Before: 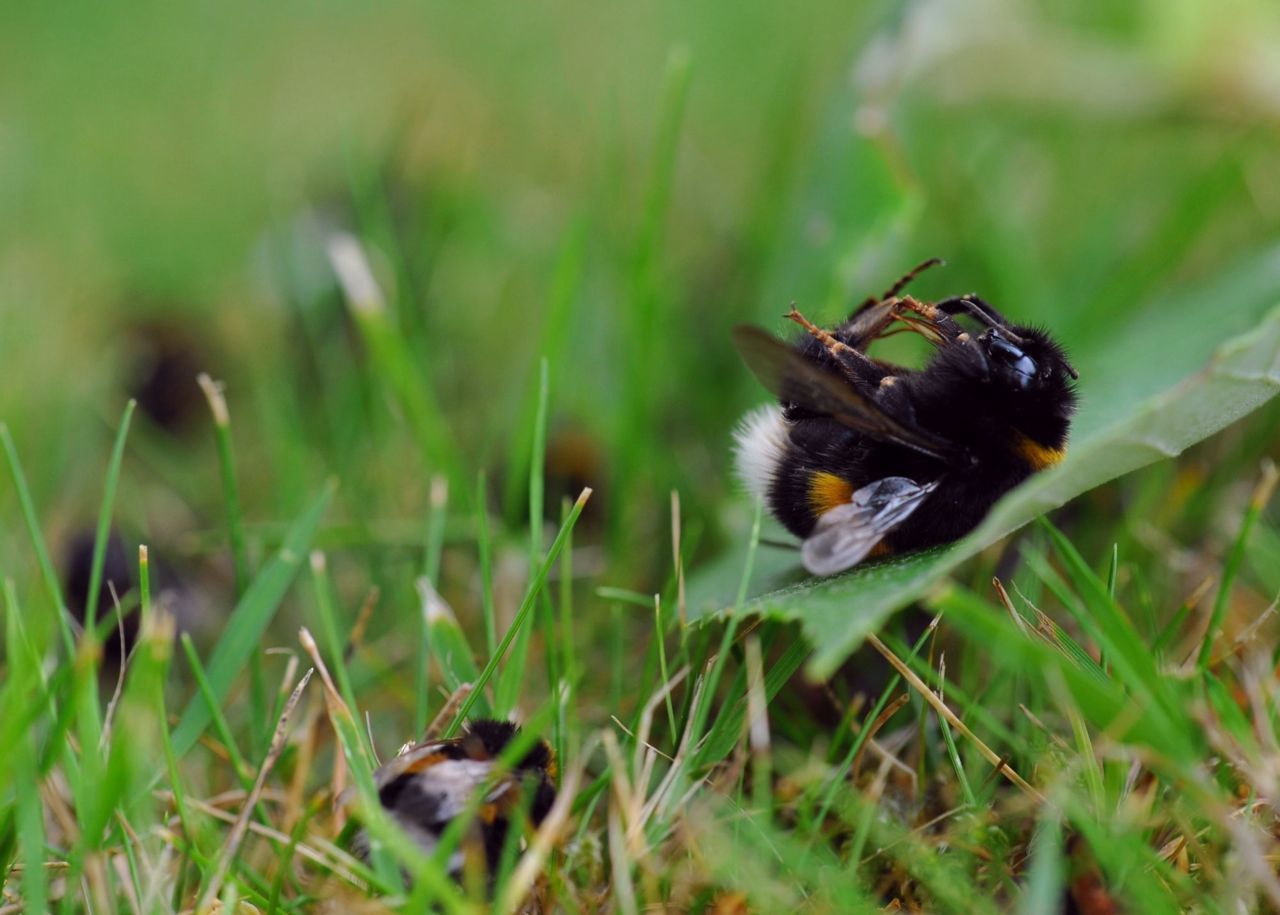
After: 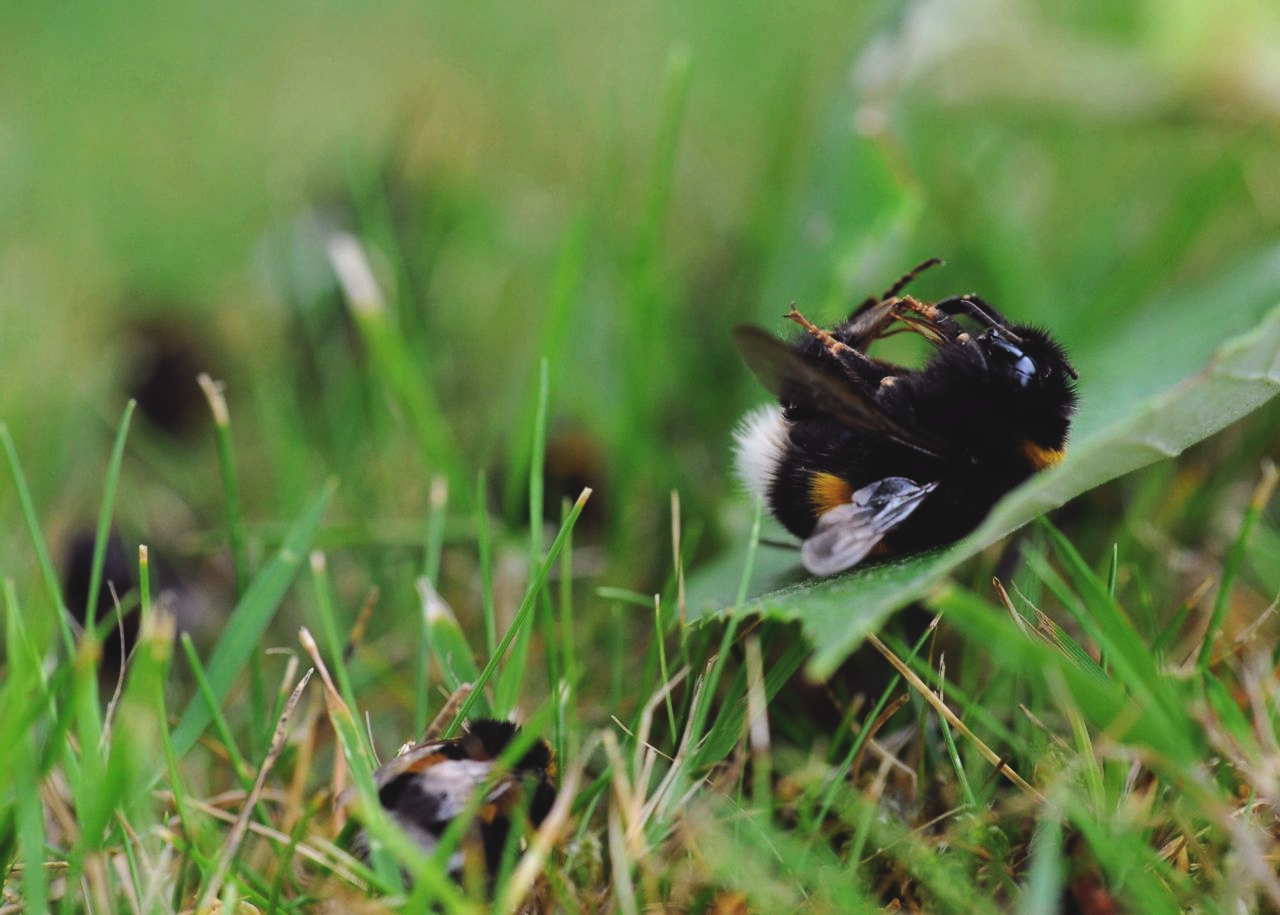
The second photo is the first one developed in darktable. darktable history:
exposure: black level correction -0.016, exposure -1.112 EV, compensate exposure bias true, compensate highlight preservation false
levels: mode automatic
filmic rgb: black relative exposure -8.01 EV, white relative exposure 4.04 EV, hardness 4.11
contrast brightness saturation: contrast -0.067, brightness -0.042, saturation -0.107
